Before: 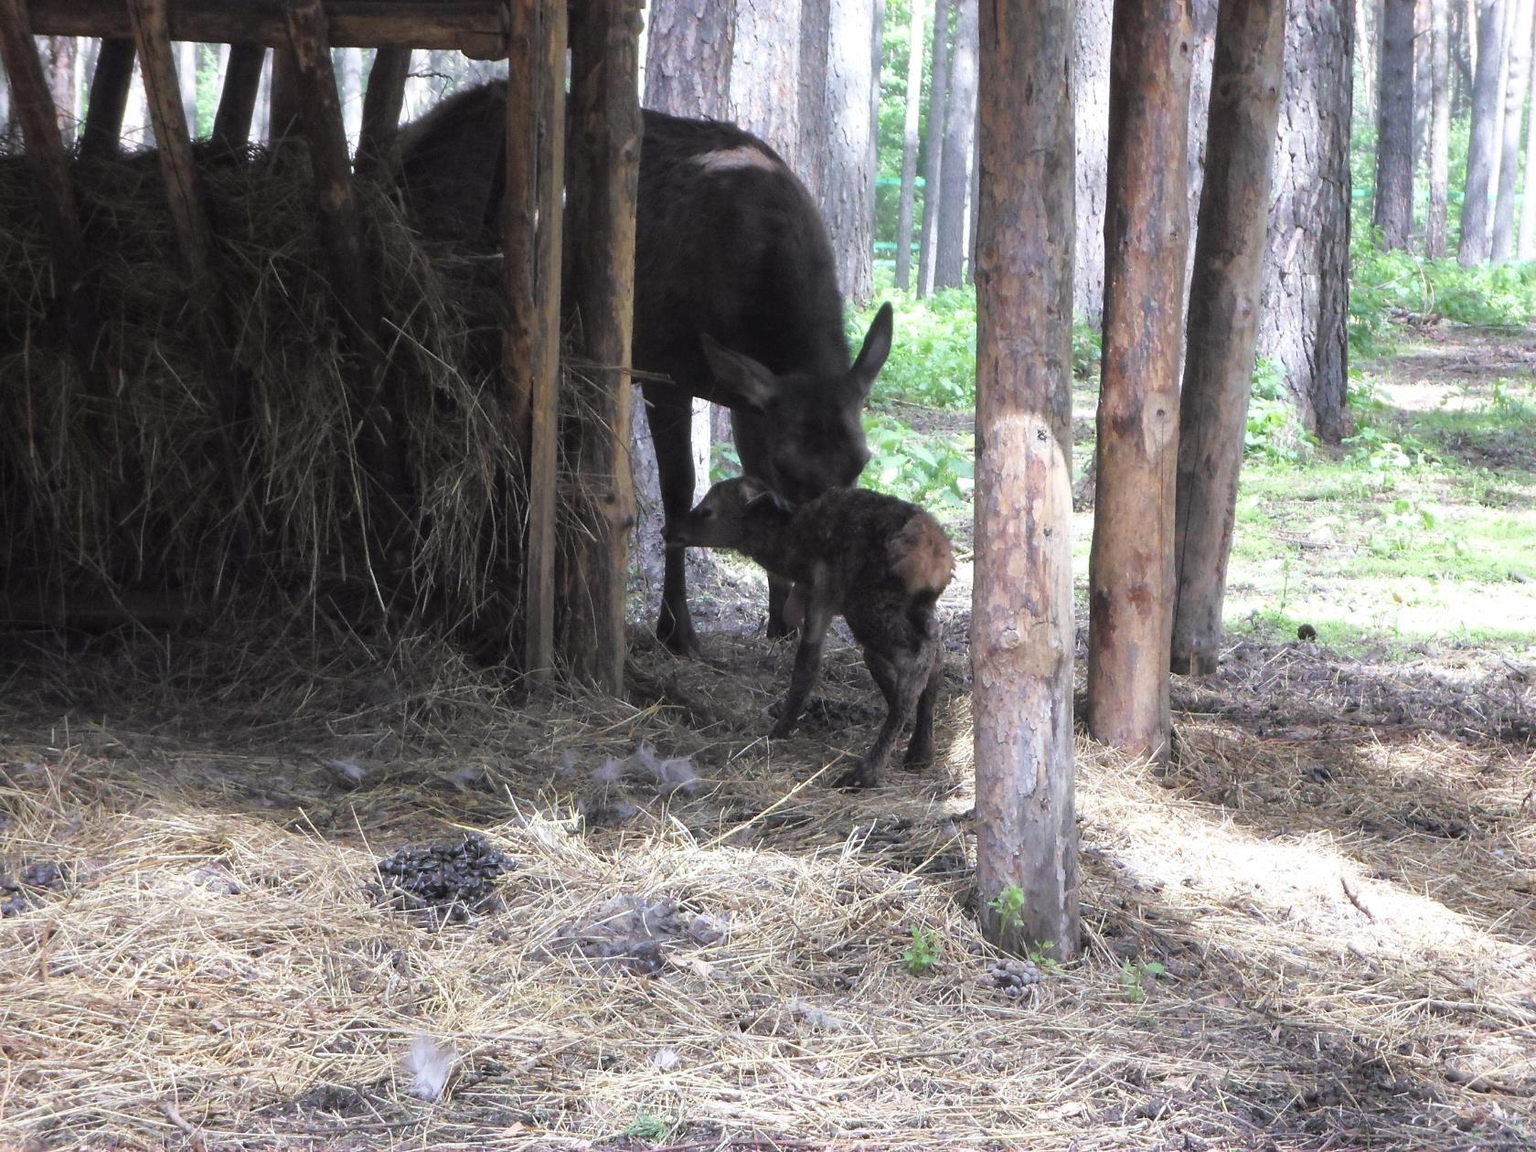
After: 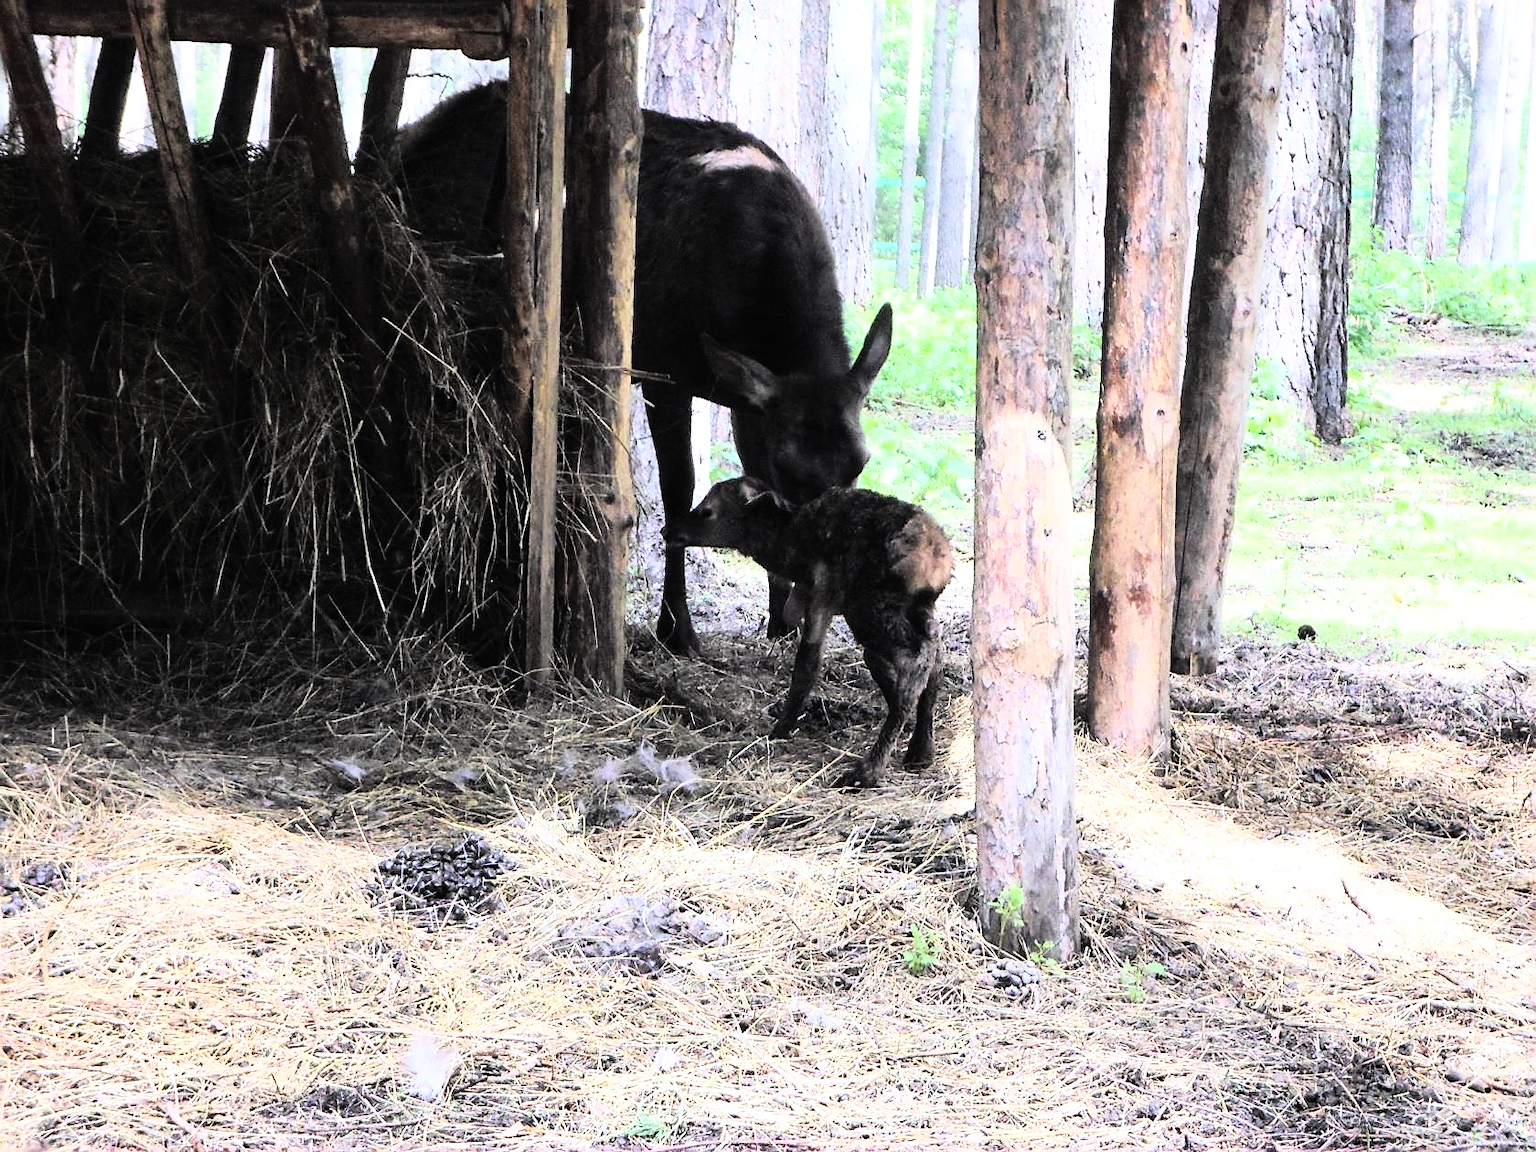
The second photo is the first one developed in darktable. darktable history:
shadows and highlights: shadows 37.27, highlights -28.18, soften with gaussian
sharpen: on, module defaults
rgb curve: curves: ch0 [(0, 0) (0.21, 0.15) (0.24, 0.21) (0.5, 0.75) (0.75, 0.96) (0.89, 0.99) (1, 1)]; ch1 [(0, 0.02) (0.21, 0.13) (0.25, 0.2) (0.5, 0.67) (0.75, 0.9) (0.89, 0.97) (1, 1)]; ch2 [(0, 0.02) (0.21, 0.13) (0.25, 0.2) (0.5, 0.67) (0.75, 0.9) (0.89, 0.97) (1, 1)], compensate middle gray true
